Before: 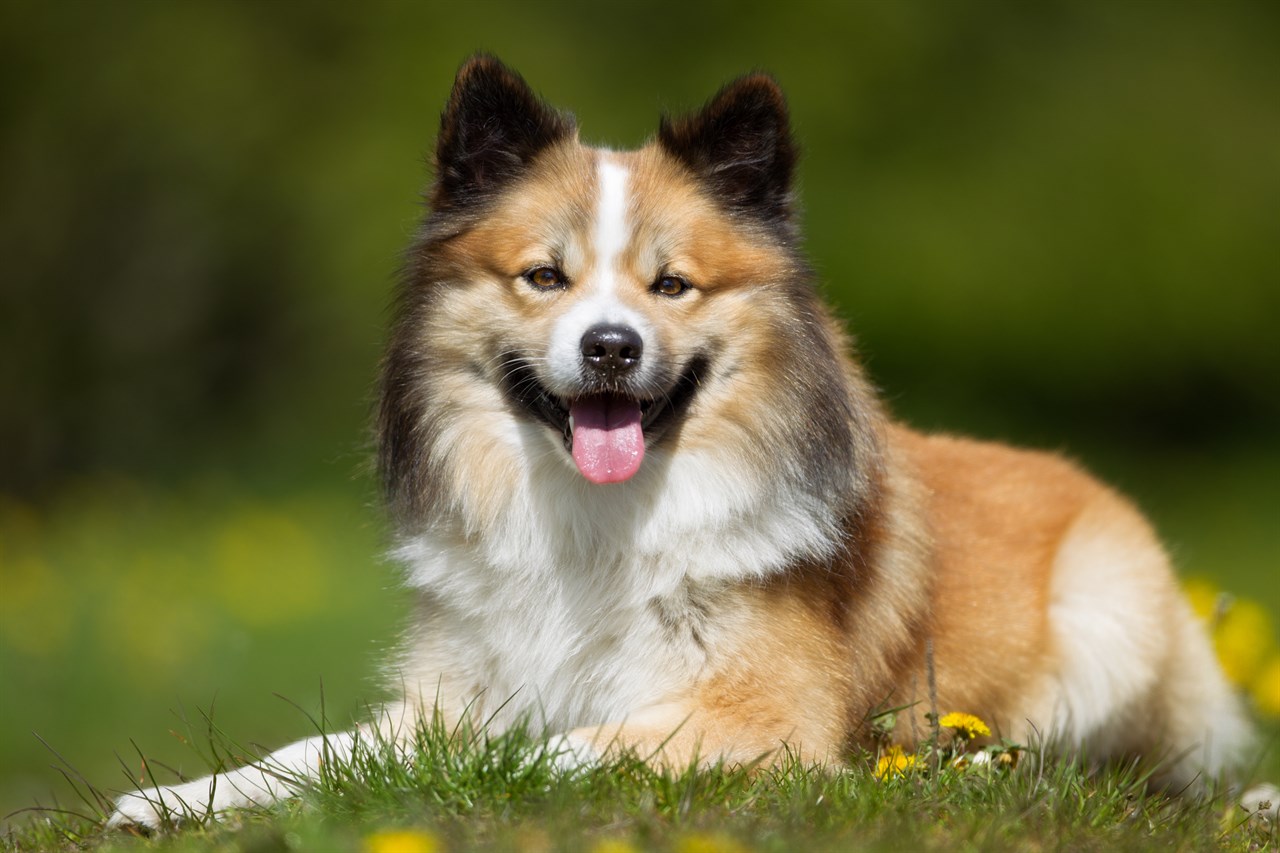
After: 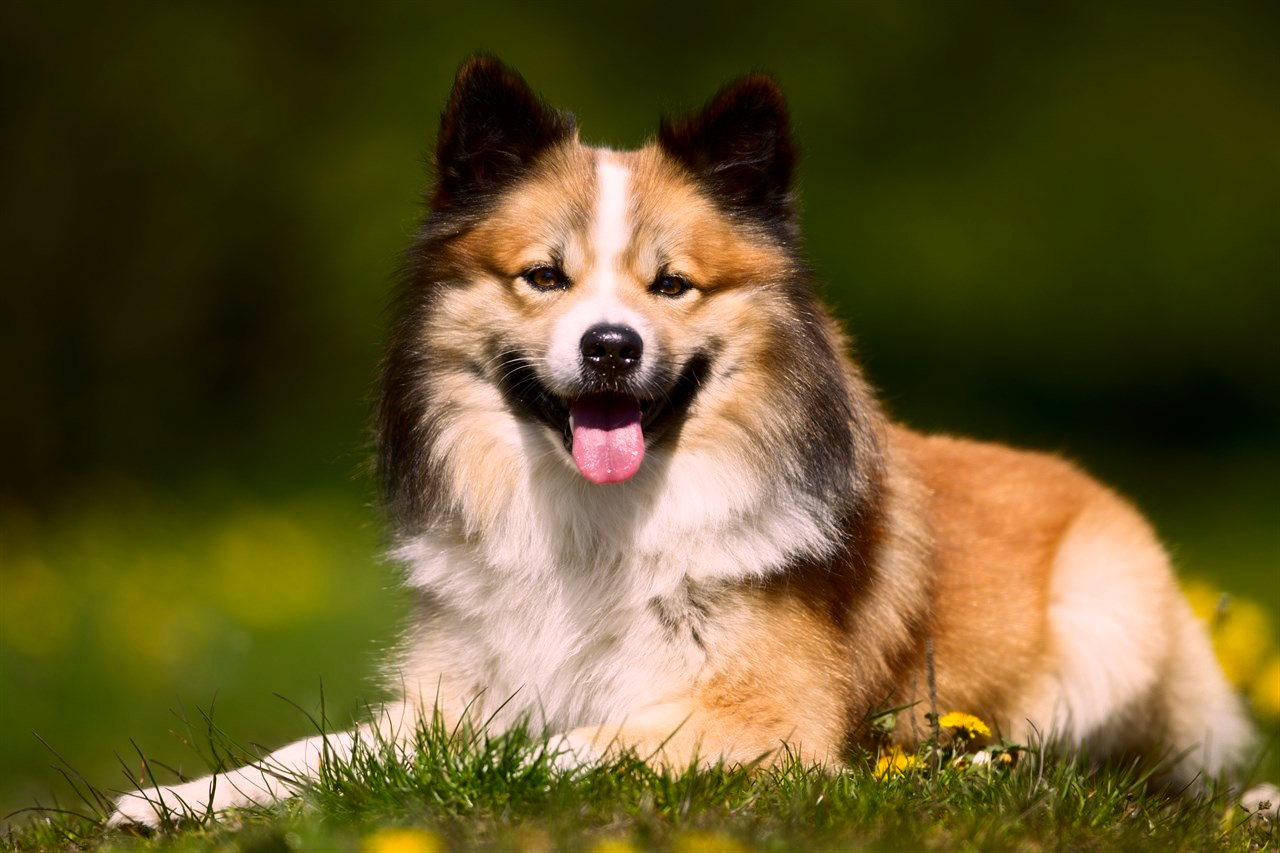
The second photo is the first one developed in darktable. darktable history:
color correction: highlights a* 12.48, highlights b* 5.58
contrast brightness saturation: contrast 0.199, brightness -0.112, saturation 0.103
